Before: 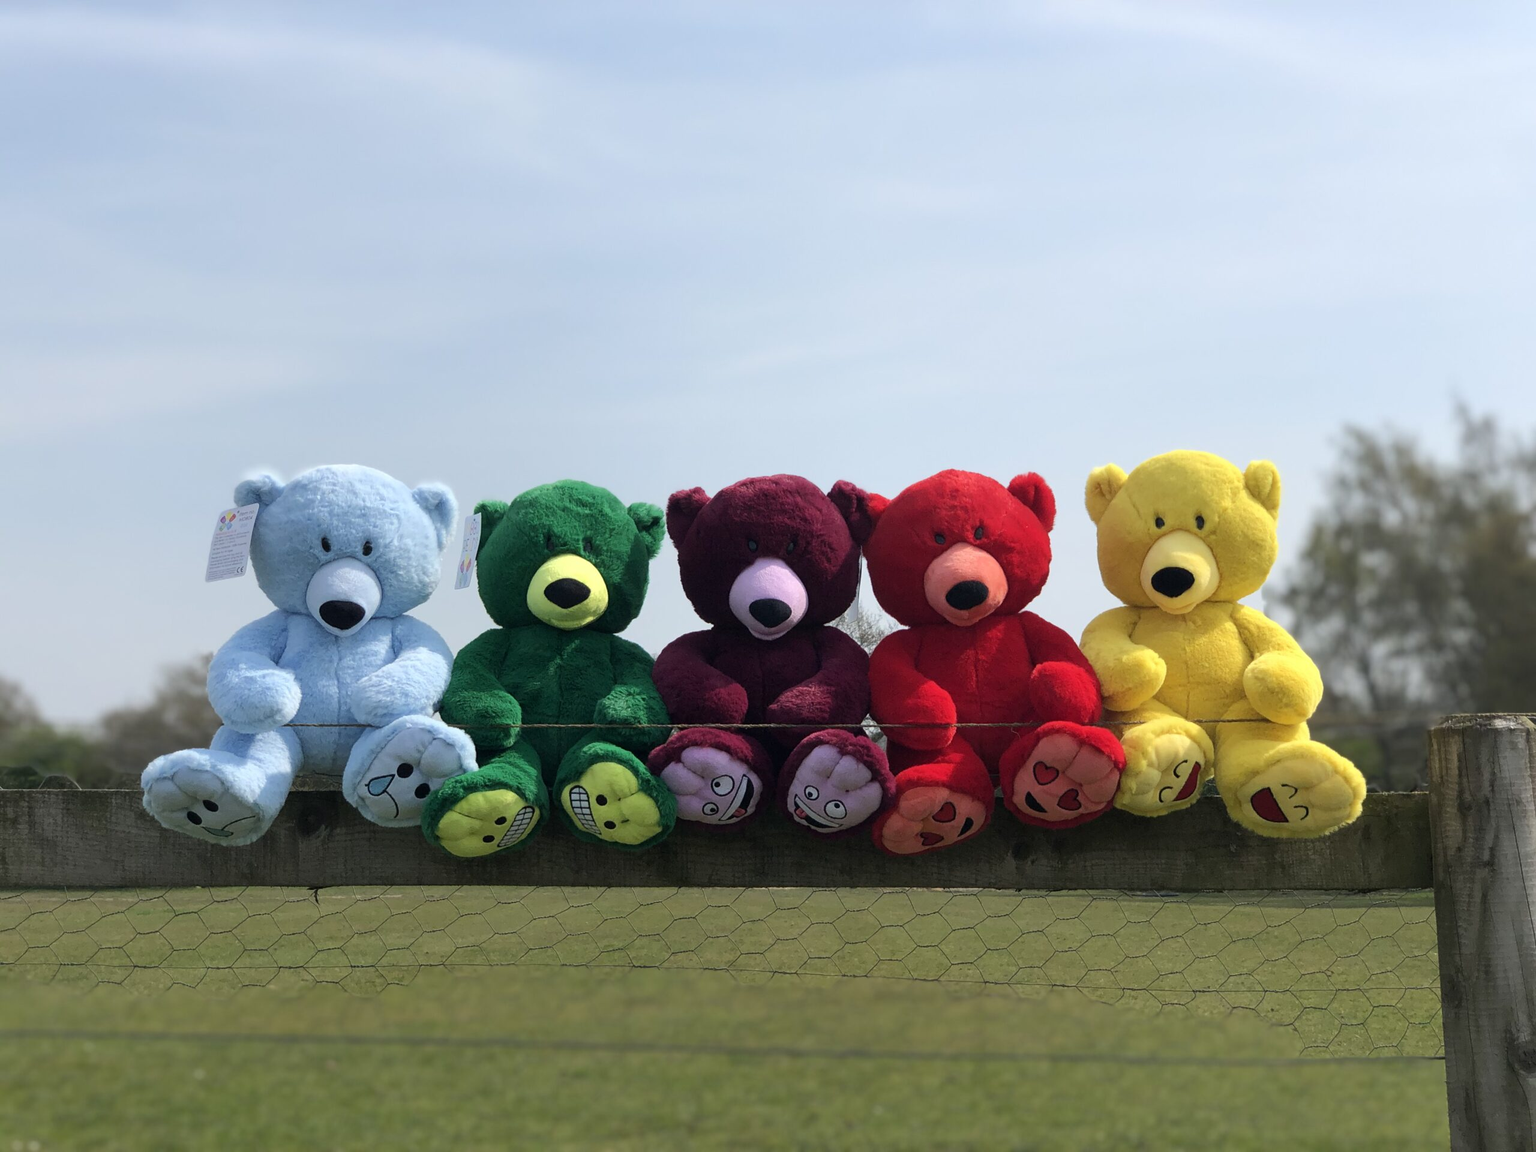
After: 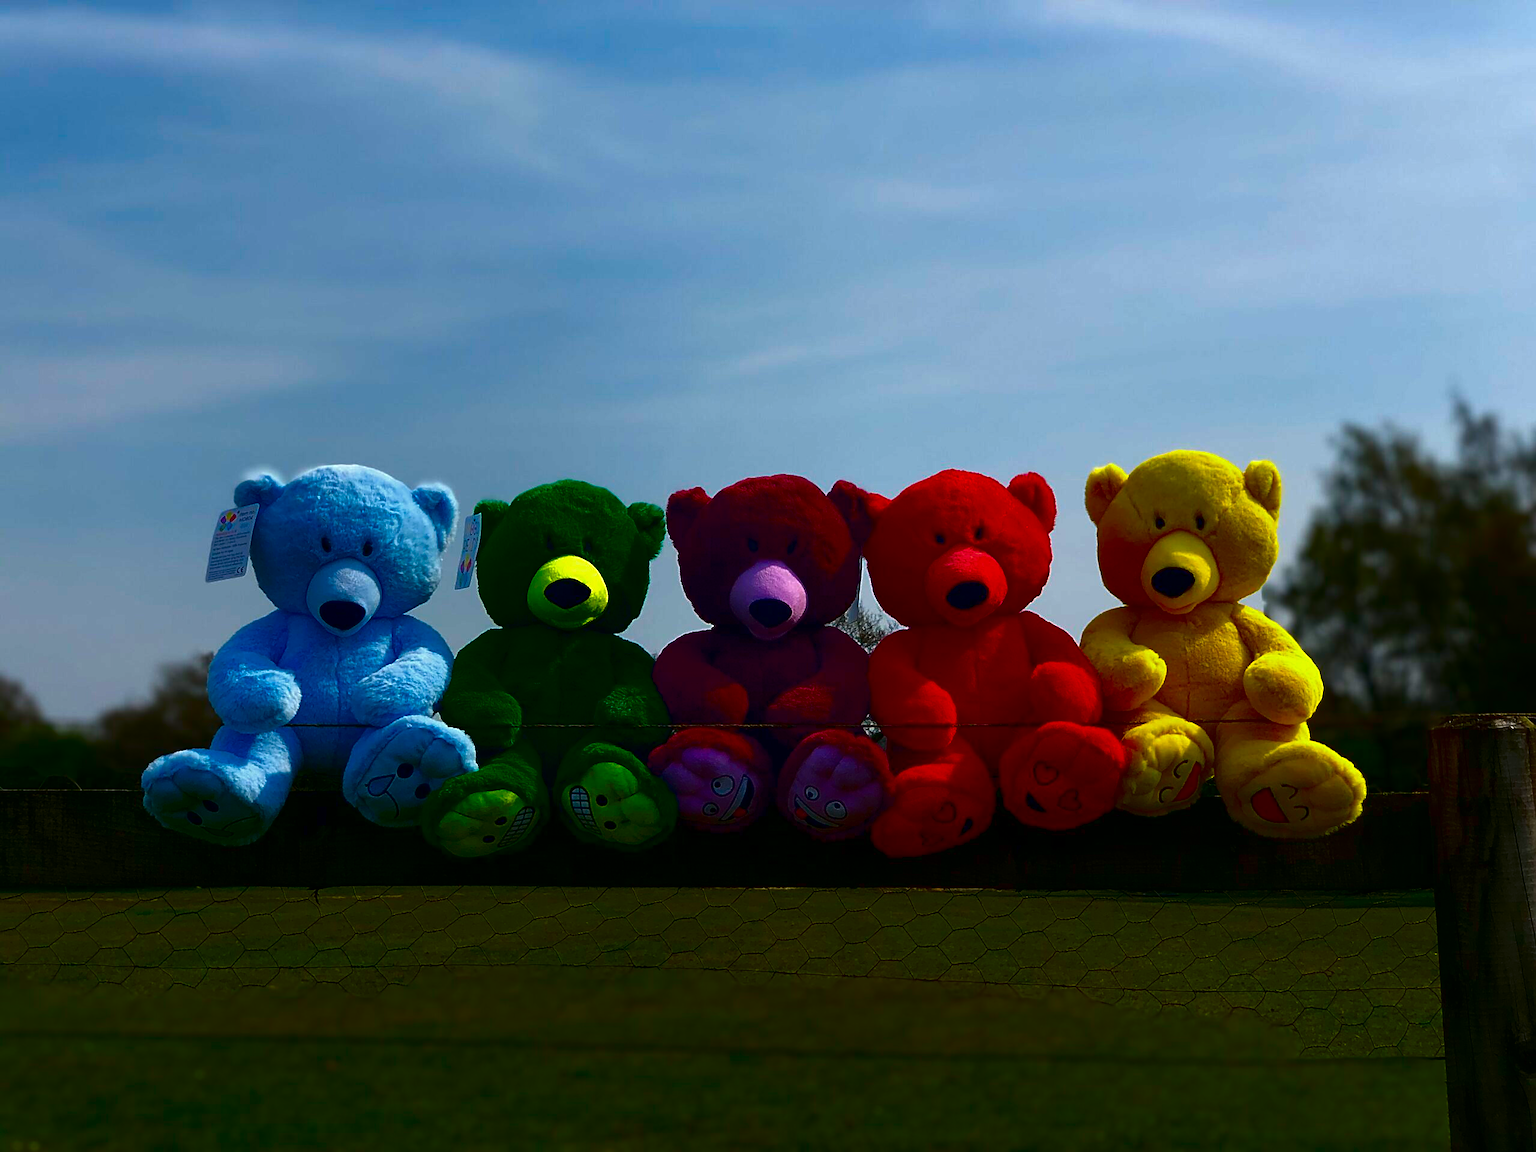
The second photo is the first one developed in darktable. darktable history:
contrast brightness saturation: brightness -1, saturation 1
sharpen: on, module defaults
